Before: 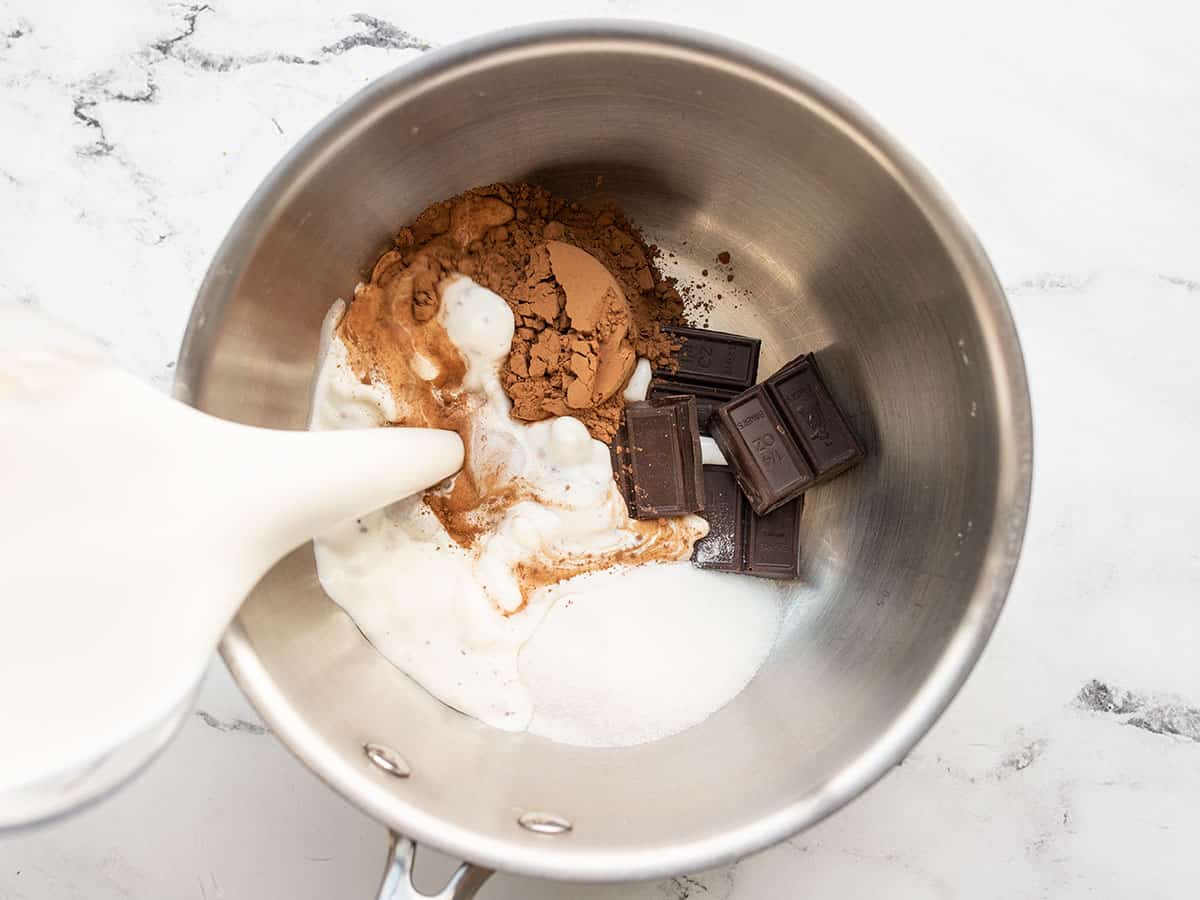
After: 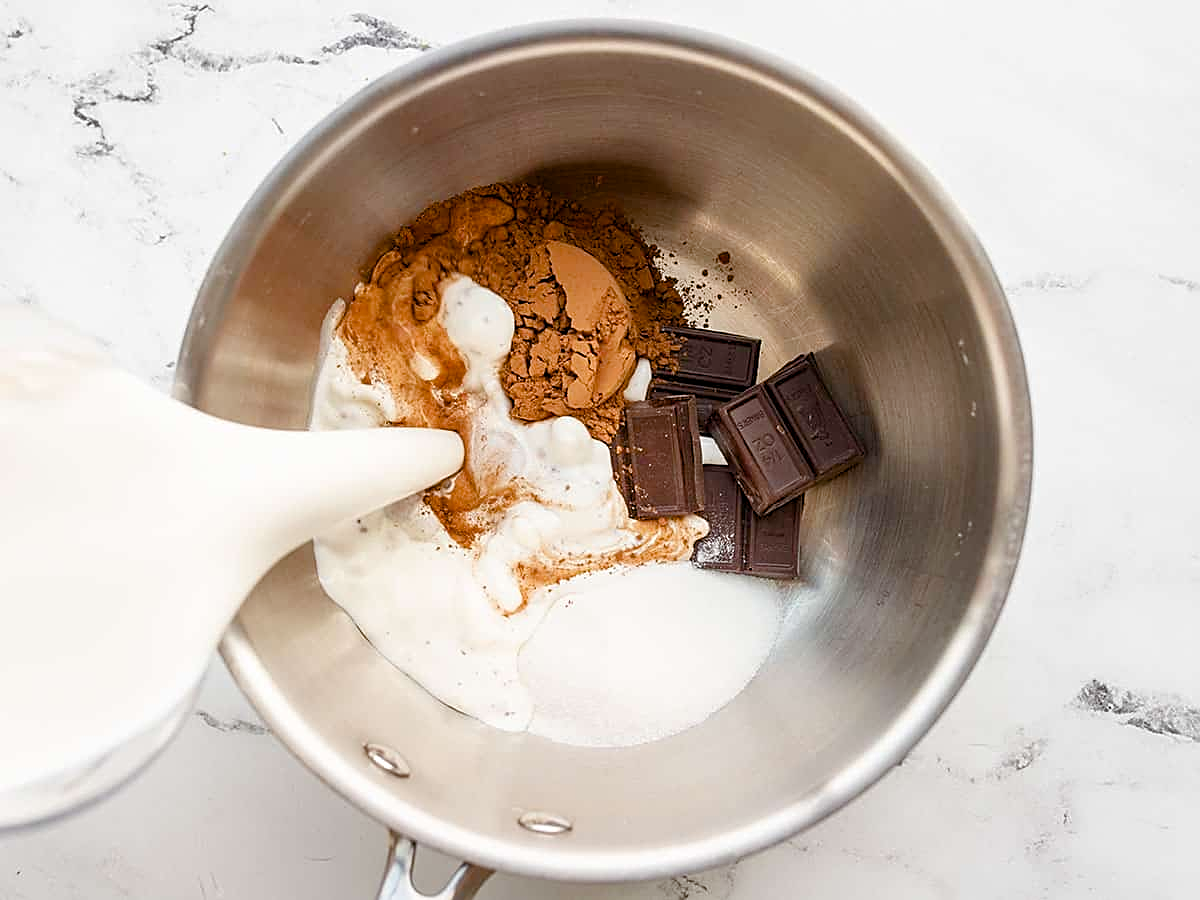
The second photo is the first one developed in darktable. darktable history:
color balance rgb: shadows lift › chroma 1.017%, shadows lift › hue 28.62°, perceptual saturation grading › global saturation 20%, perceptual saturation grading › highlights -25.688%, perceptual saturation grading › shadows 50.148%
sharpen: on, module defaults
